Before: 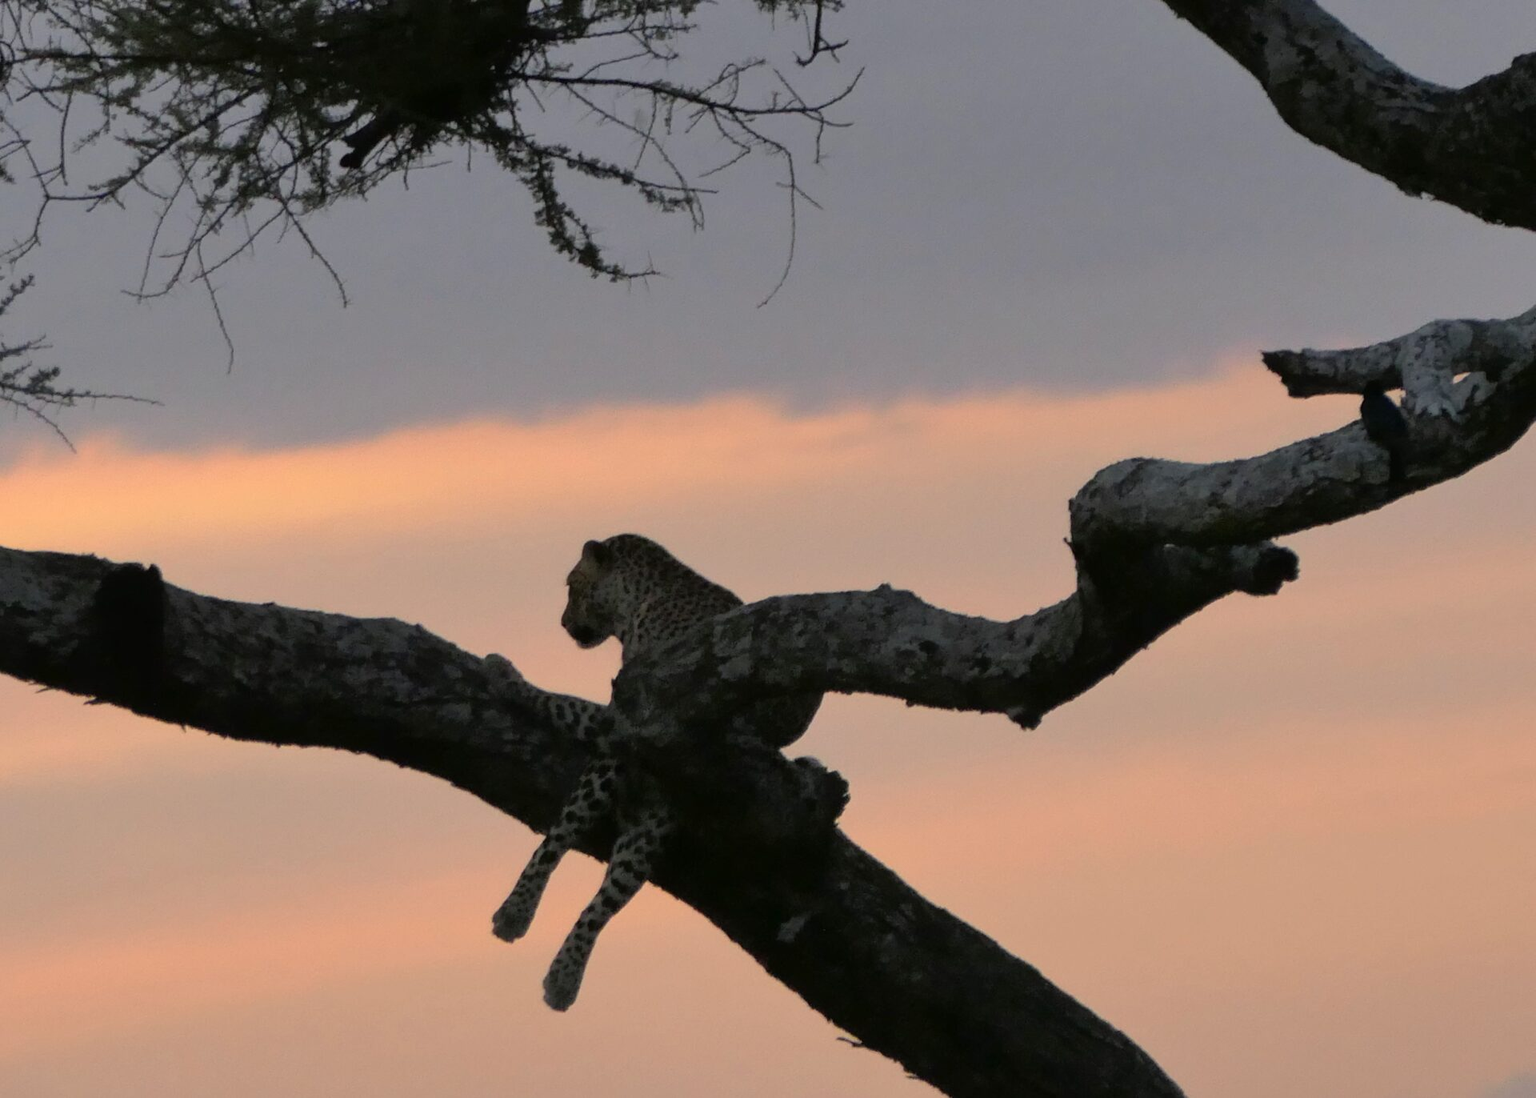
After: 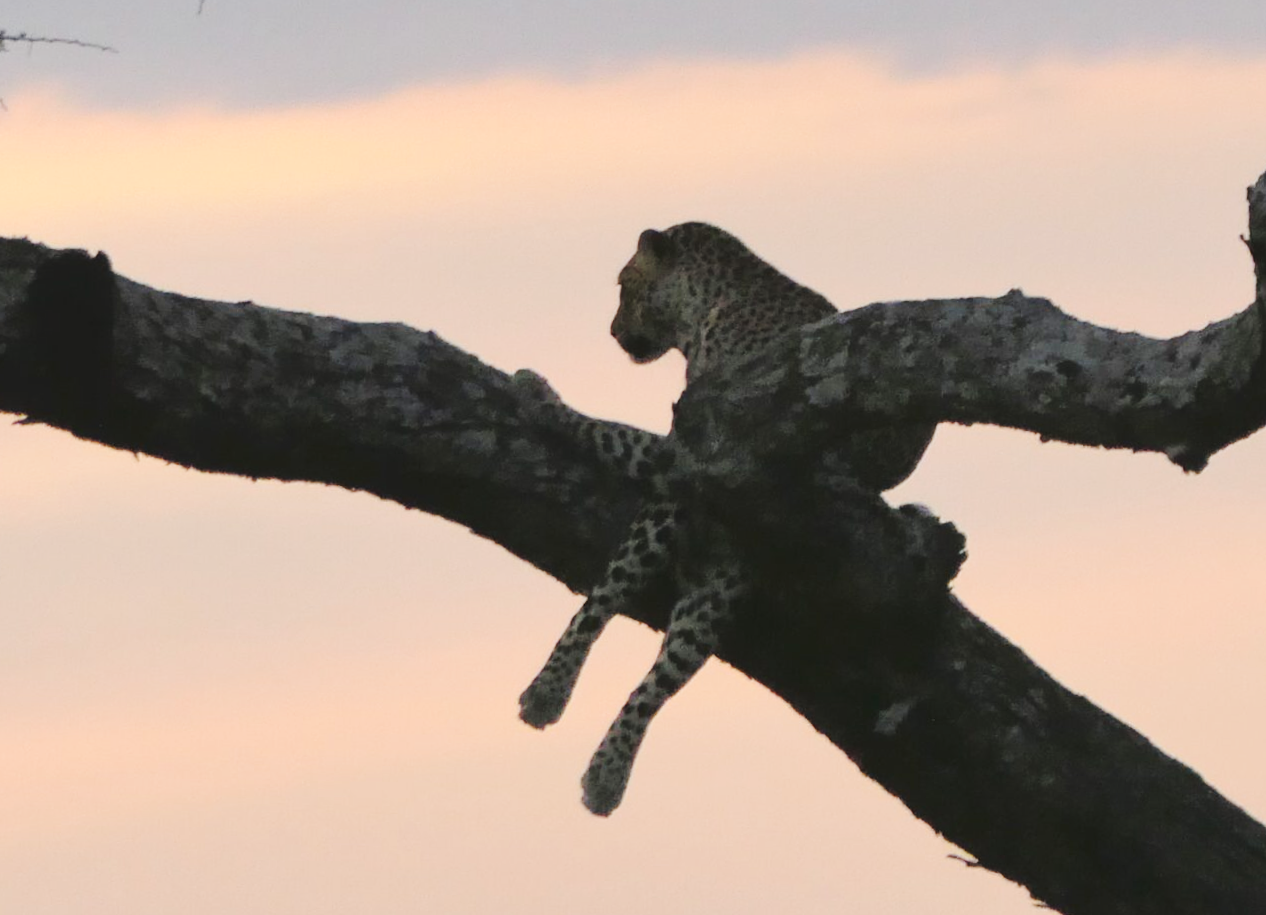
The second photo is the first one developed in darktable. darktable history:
crop and rotate: angle -0.846°, left 3.776%, top 31.935%, right 28.927%
local contrast: mode bilateral grid, contrast 100, coarseness 100, detail 93%, midtone range 0.2
base curve: curves: ch0 [(0, 0.007) (0.028, 0.063) (0.121, 0.311) (0.46, 0.743) (0.859, 0.957) (1, 1)], preserve colors none
